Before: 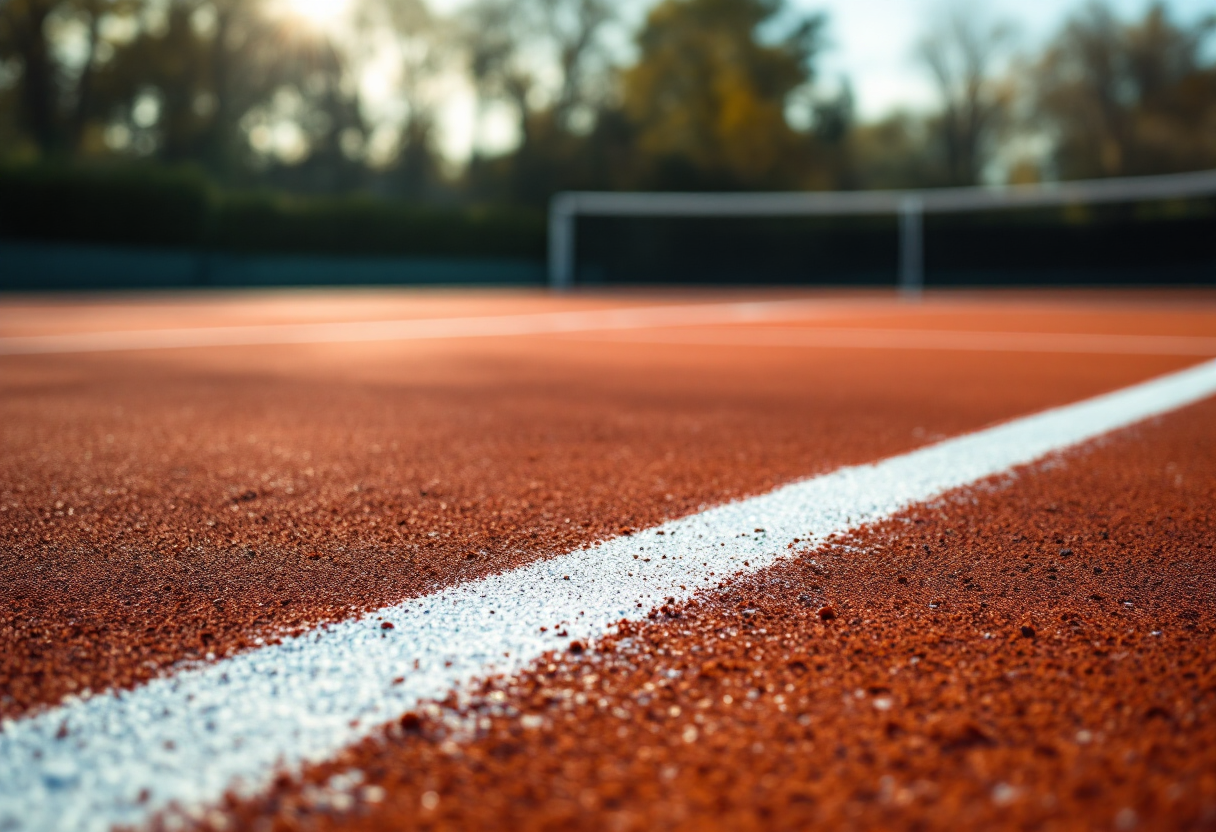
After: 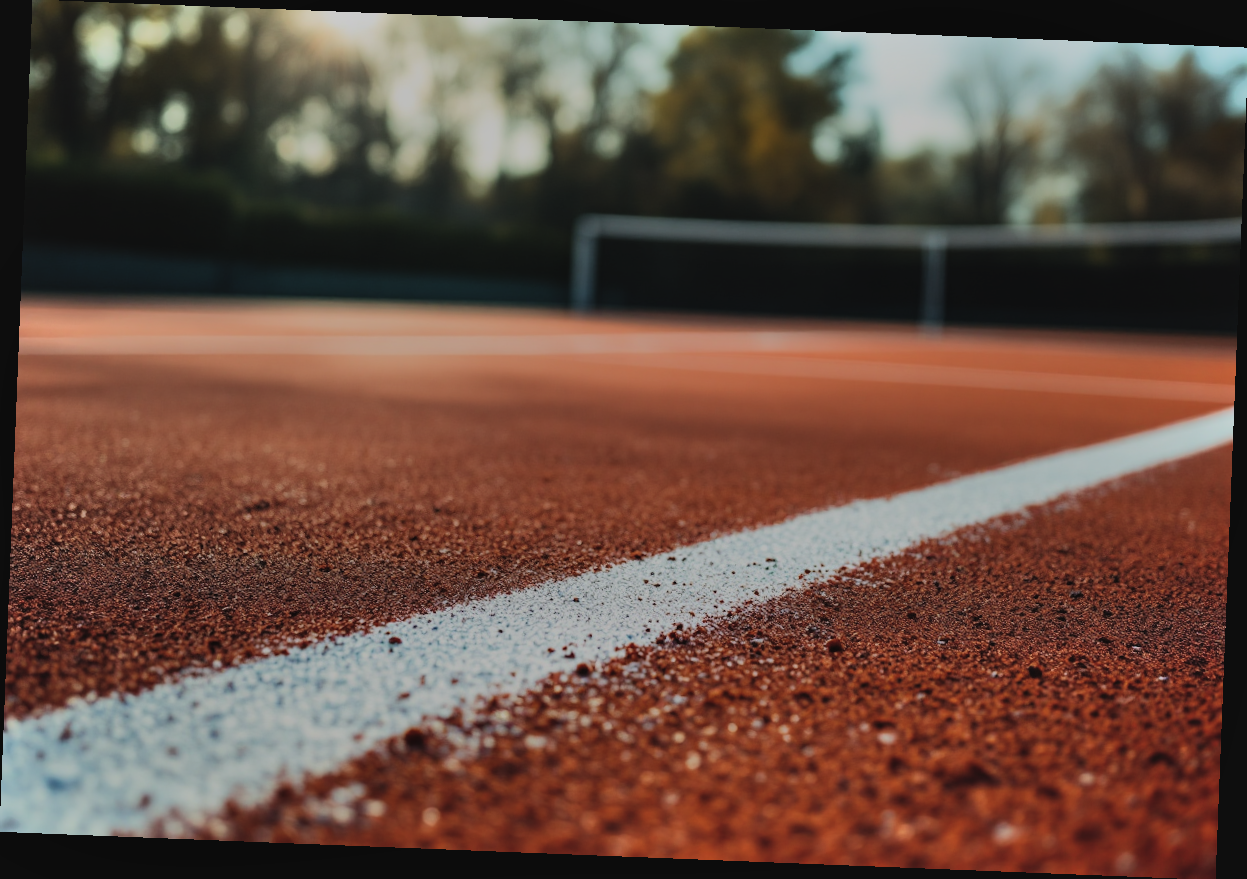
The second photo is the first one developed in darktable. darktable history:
exposure: black level correction -0.016, exposure -1.018 EV, compensate highlight preservation false
shadows and highlights: low approximation 0.01, soften with gaussian
filmic rgb: black relative exposure -8.15 EV, white relative exposure 3.76 EV, hardness 4.46
contrast brightness saturation: contrast 0.08, saturation 0.02
rotate and perspective: rotation 2.27°, automatic cropping off
